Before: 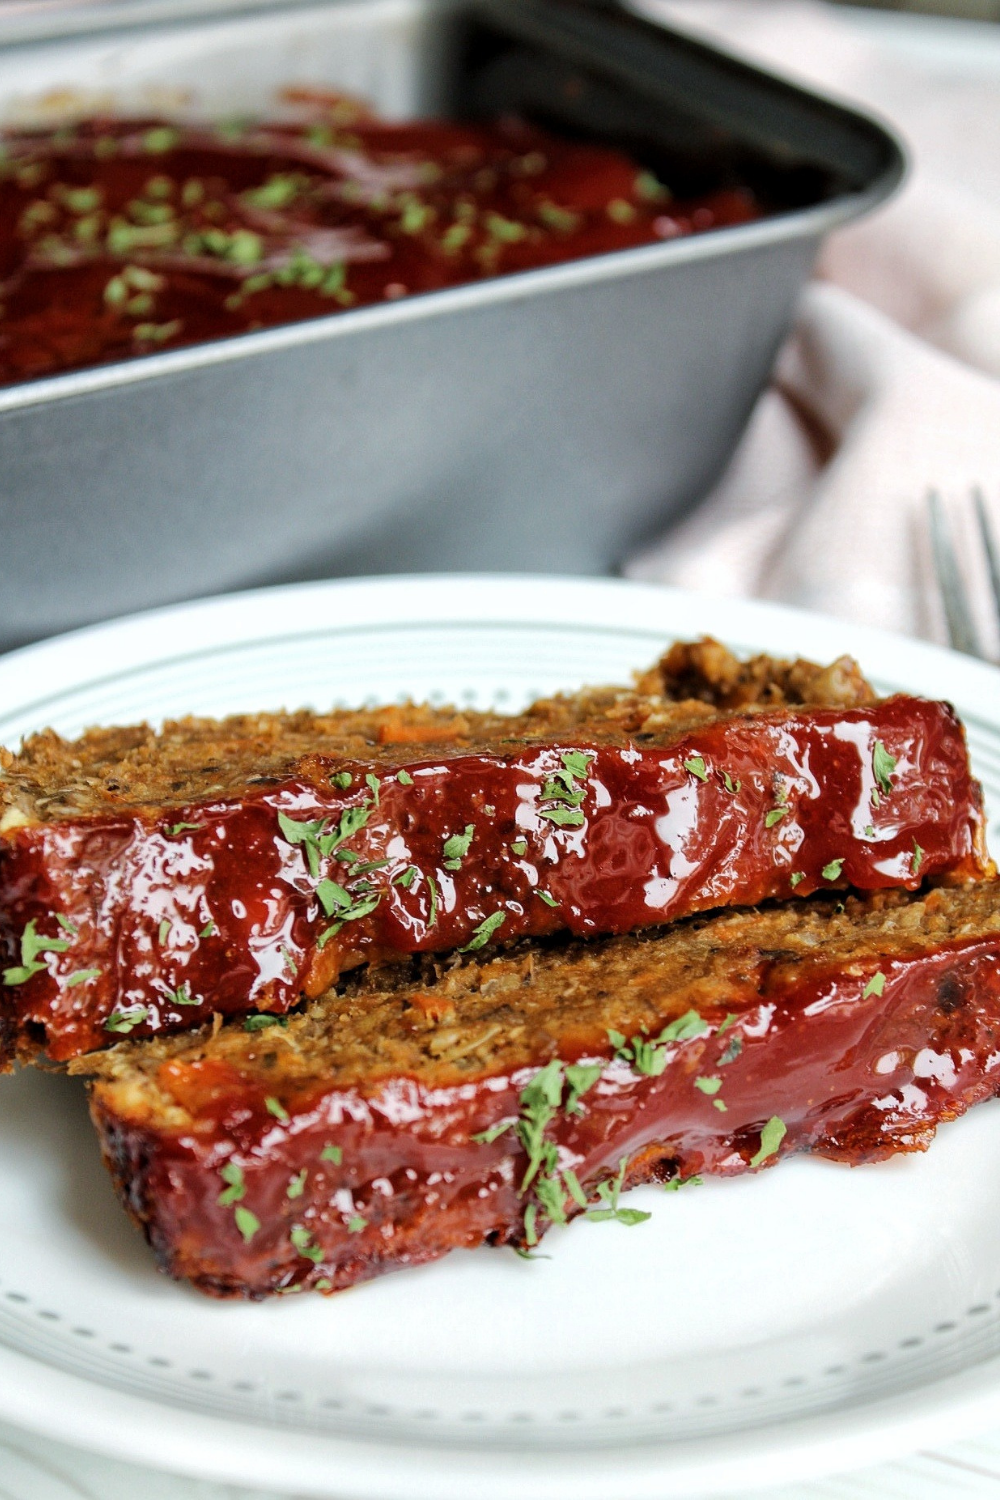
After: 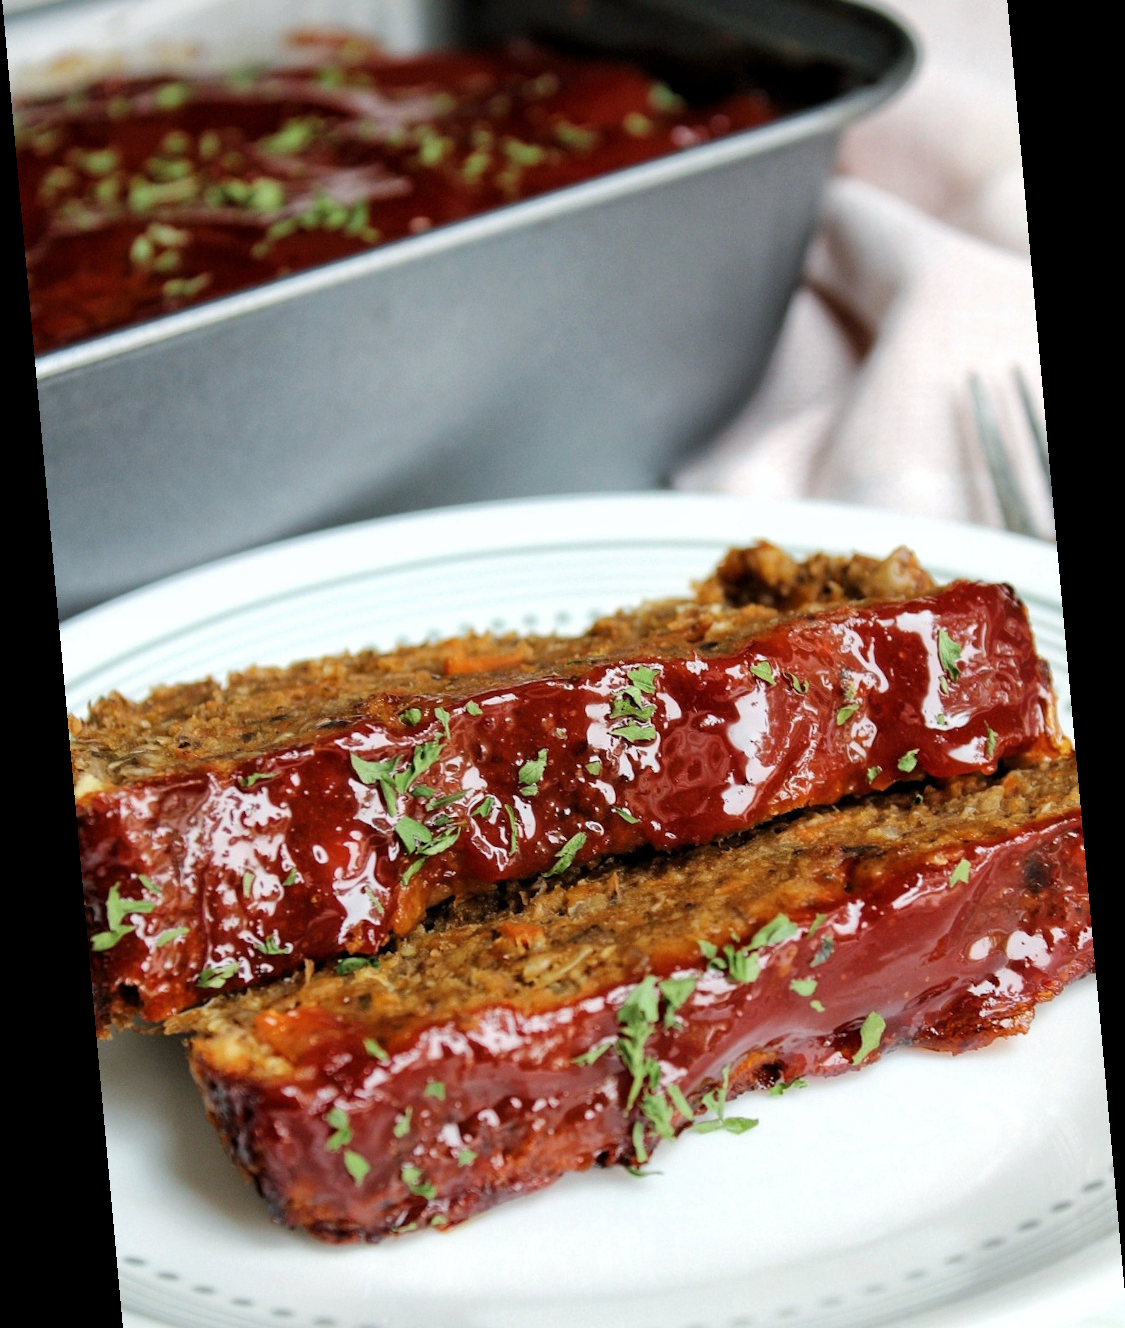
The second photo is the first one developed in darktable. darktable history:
rotate and perspective: rotation -5.2°, automatic cropping off
crop: top 7.625%, bottom 8.027%
